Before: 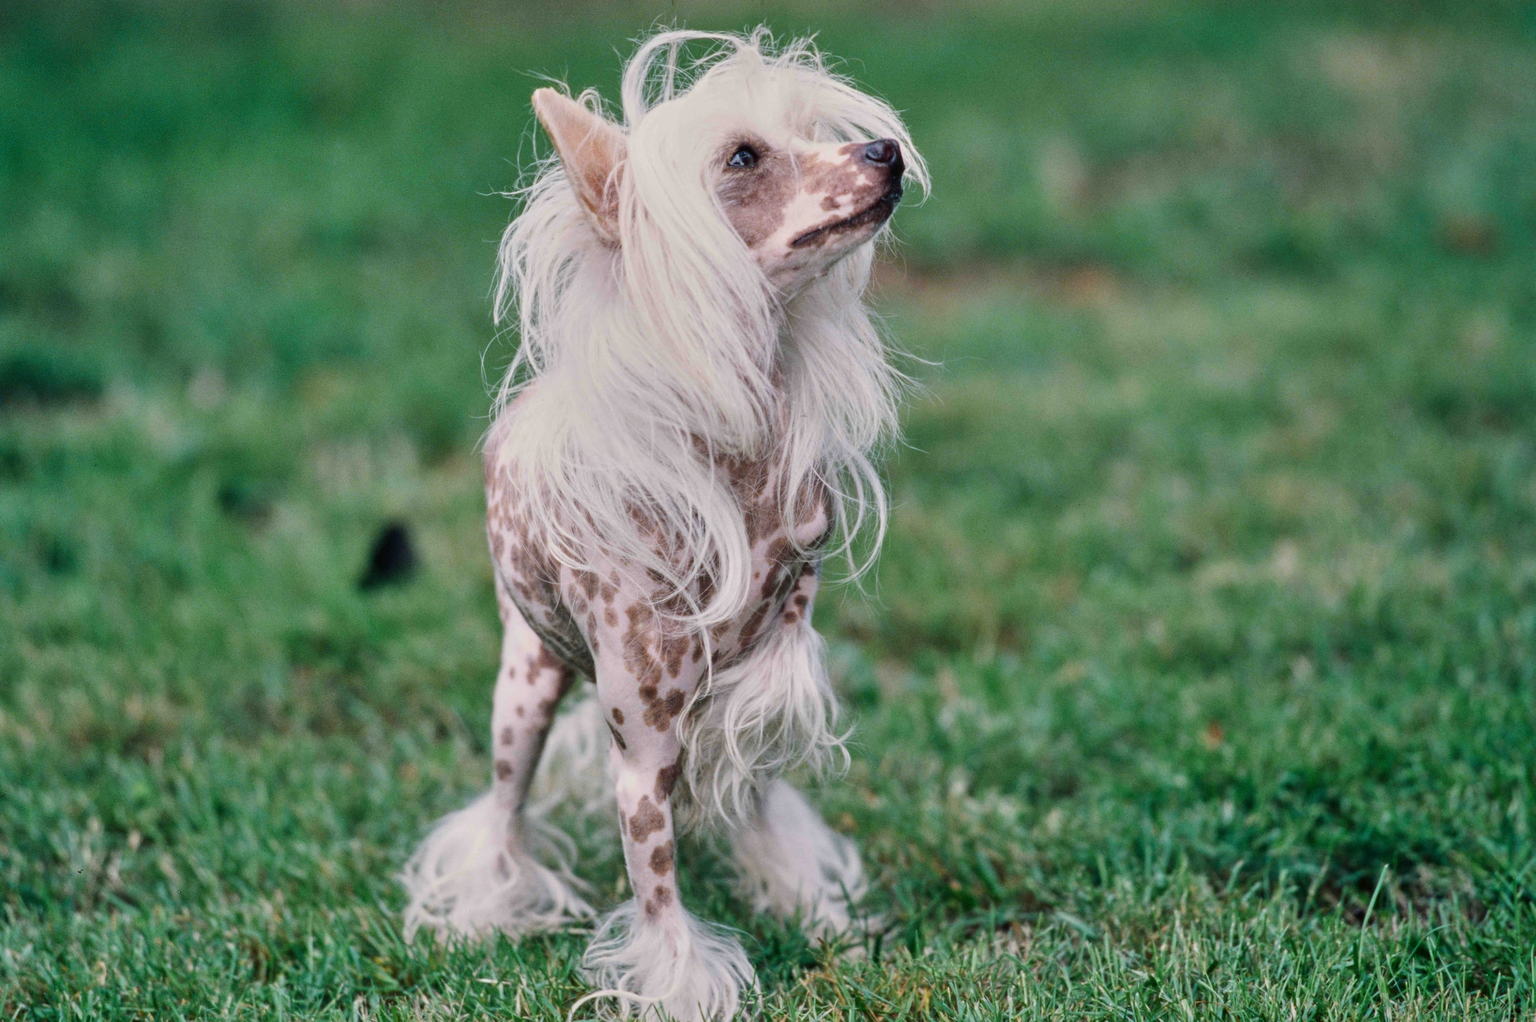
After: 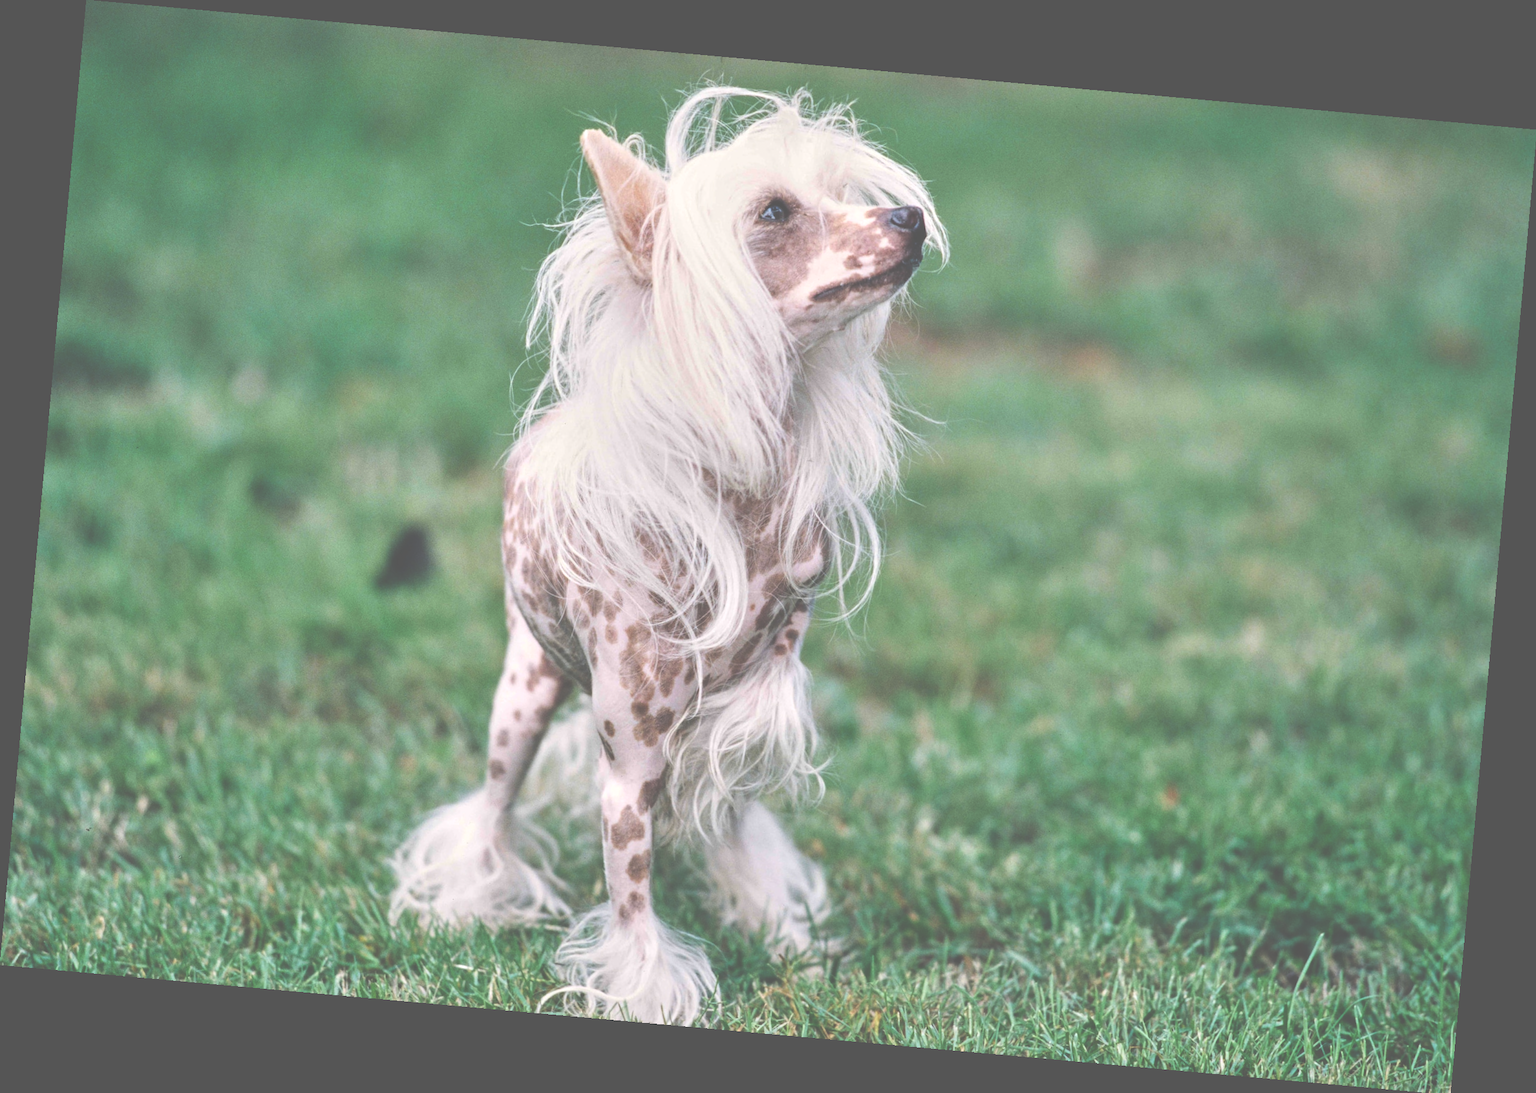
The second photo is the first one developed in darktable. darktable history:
rotate and perspective: rotation 5.12°, automatic cropping off
exposure: black level correction -0.071, exposure 0.5 EV, compensate highlight preservation false
